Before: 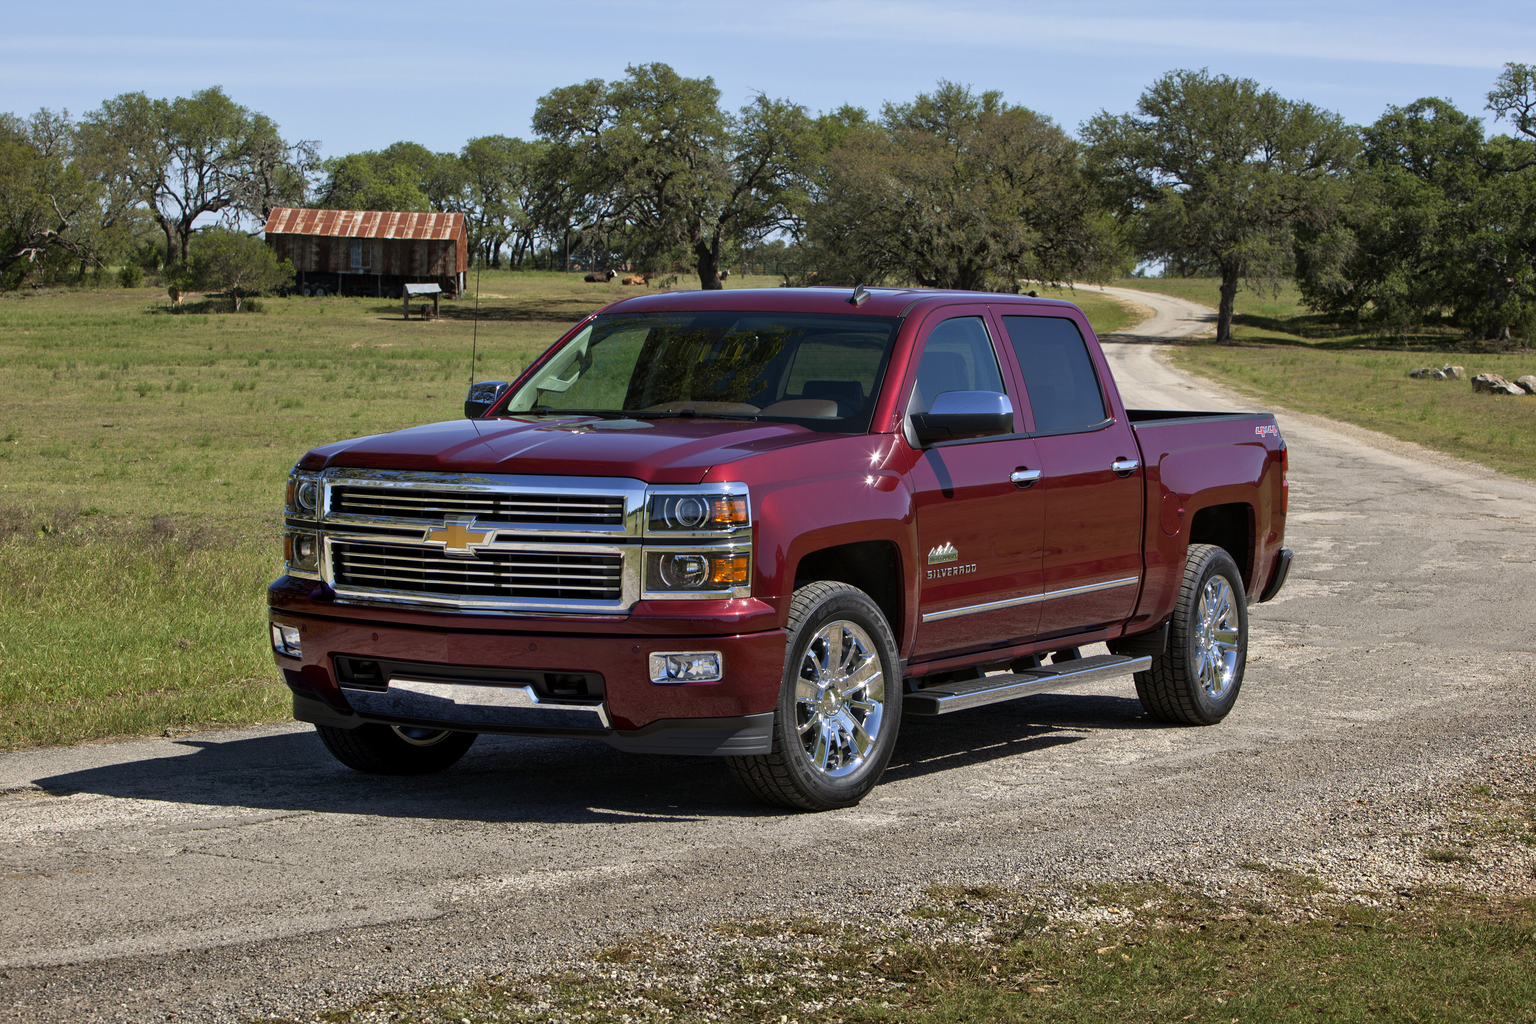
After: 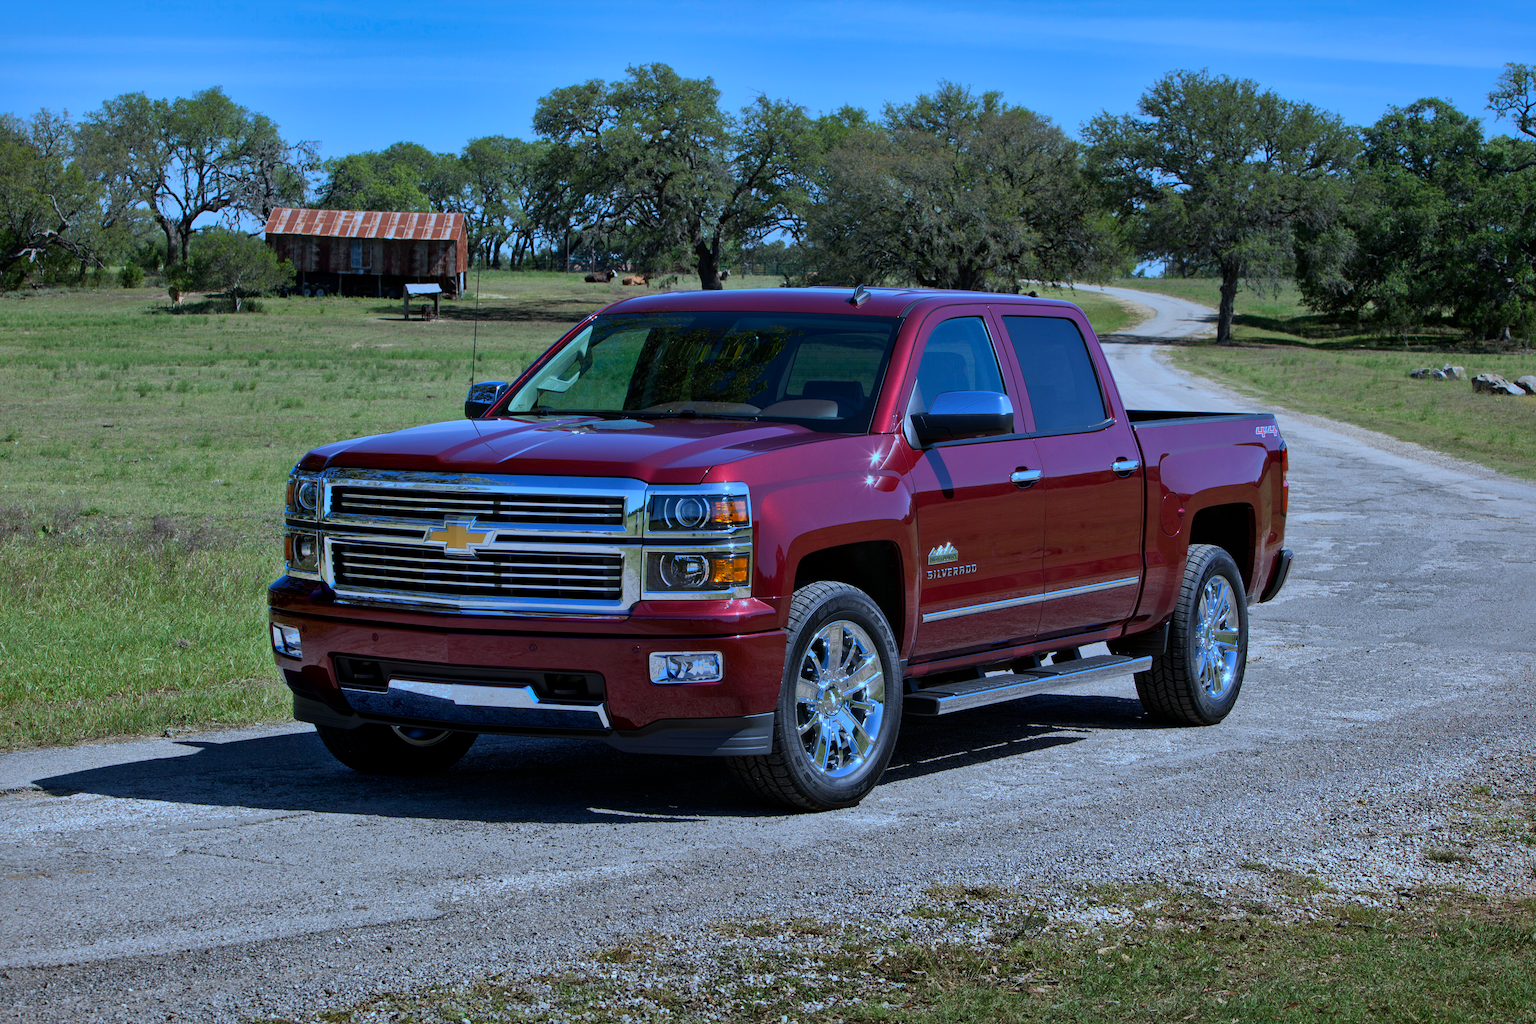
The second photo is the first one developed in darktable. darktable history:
white balance: red 0.871, blue 1.249
shadows and highlights: shadows -19.91, highlights -73.15
